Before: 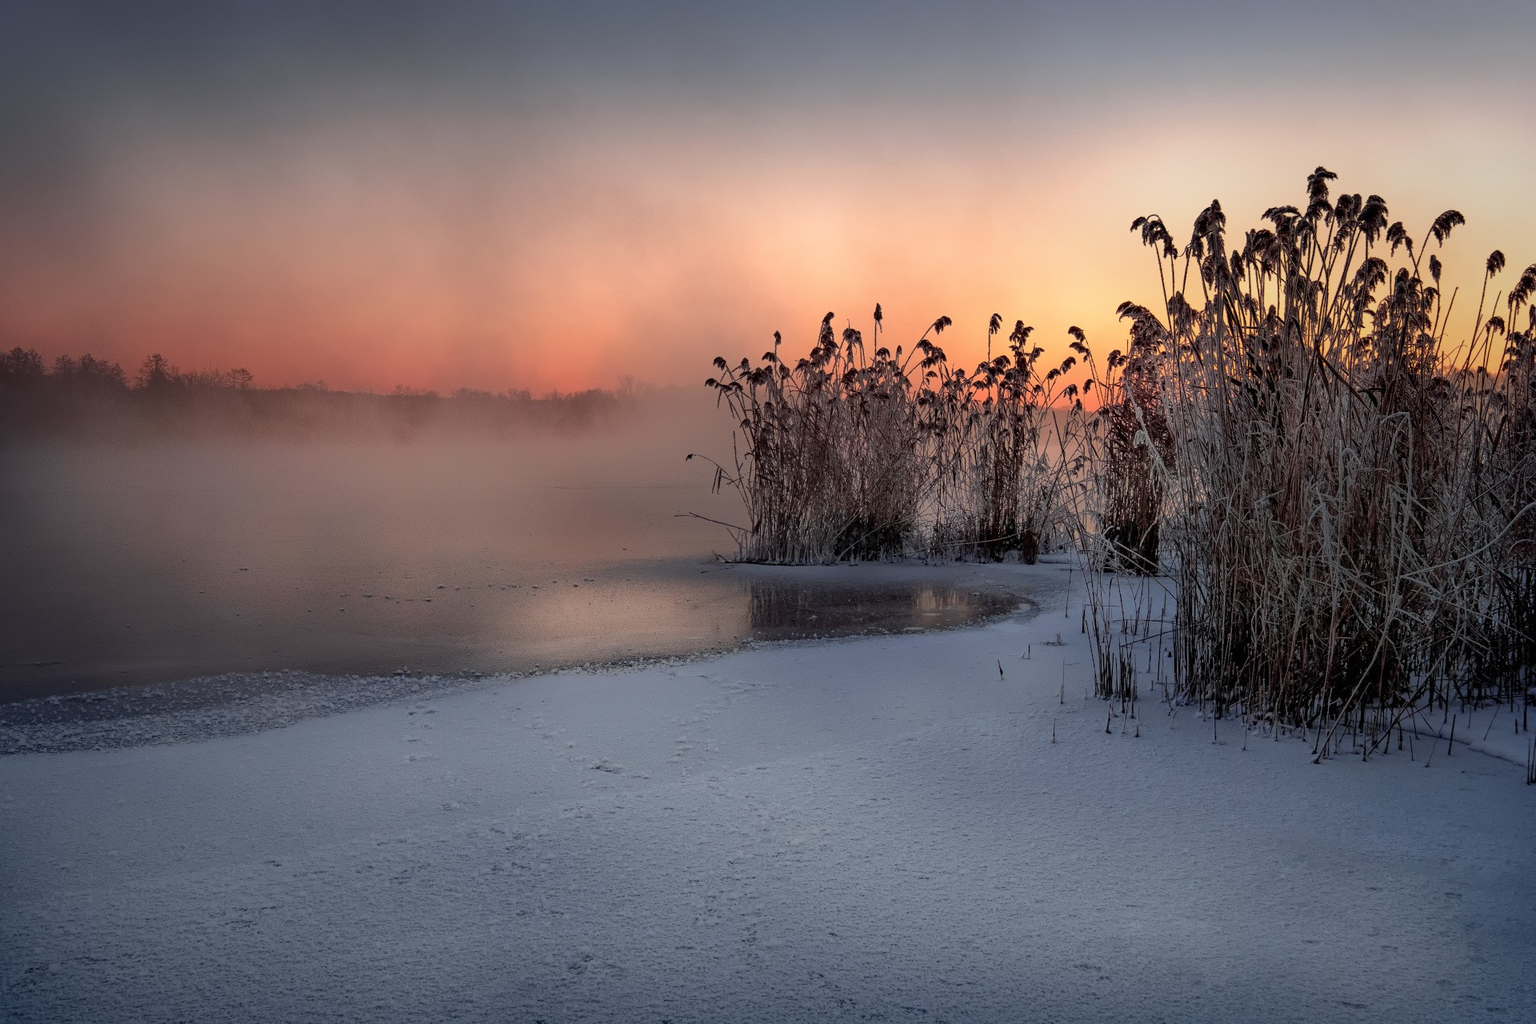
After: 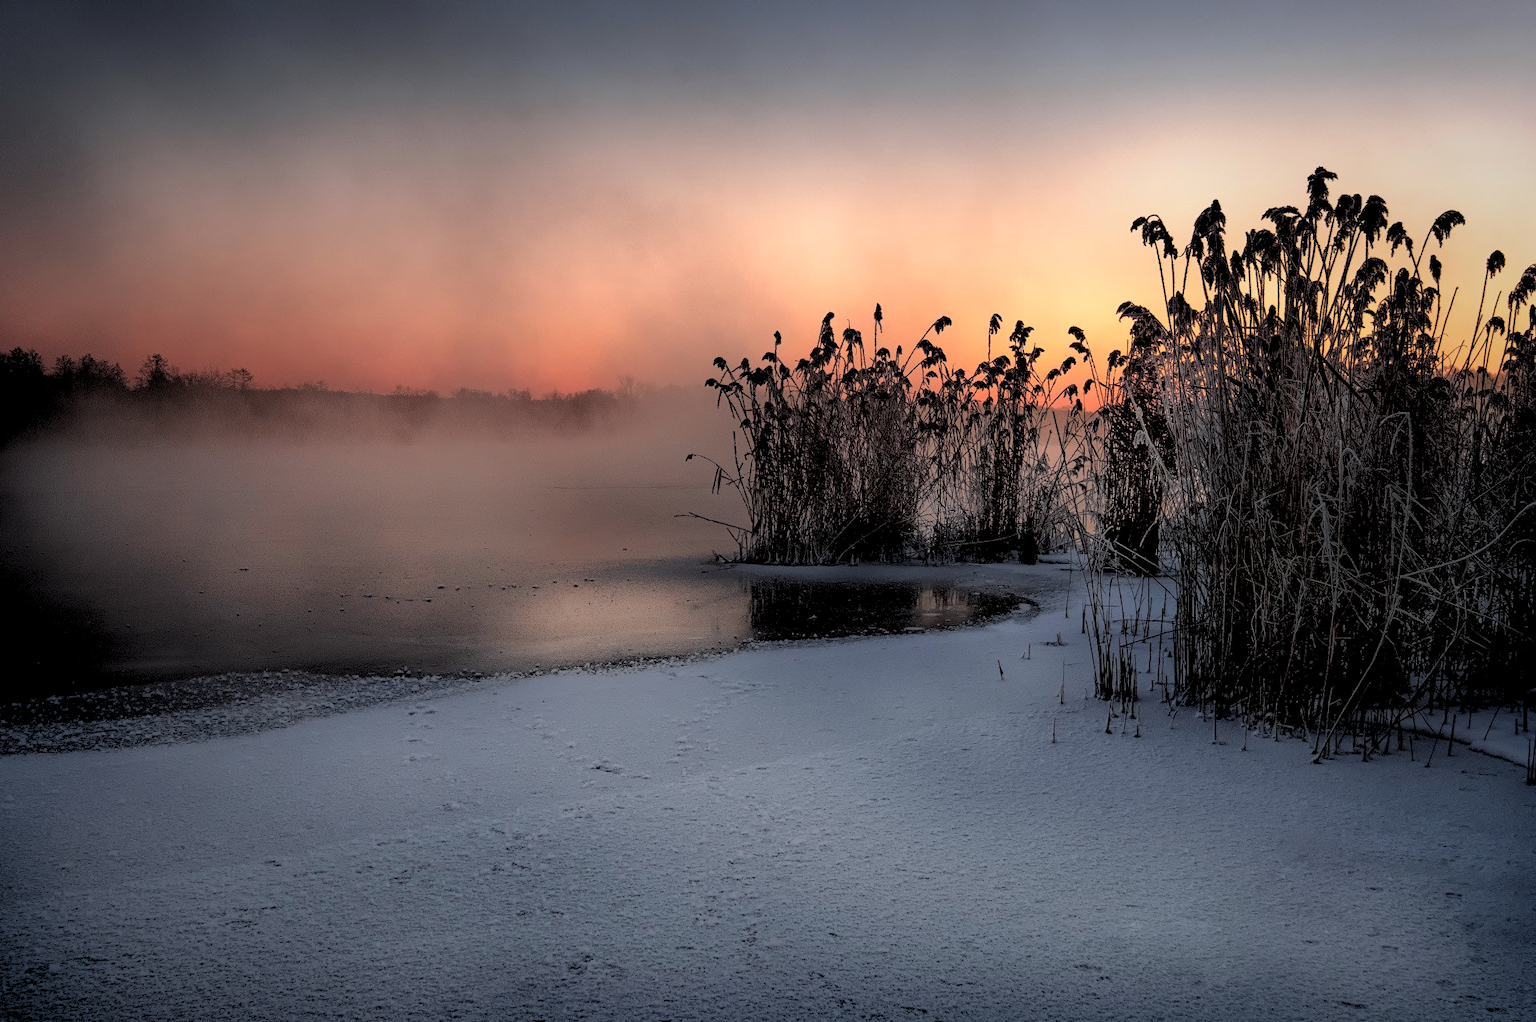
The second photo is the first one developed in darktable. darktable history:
crop: top 0.05%, bottom 0.098%
rgb levels: levels [[0.034, 0.472, 0.904], [0, 0.5, 1], [0, 0.5, 1]]
